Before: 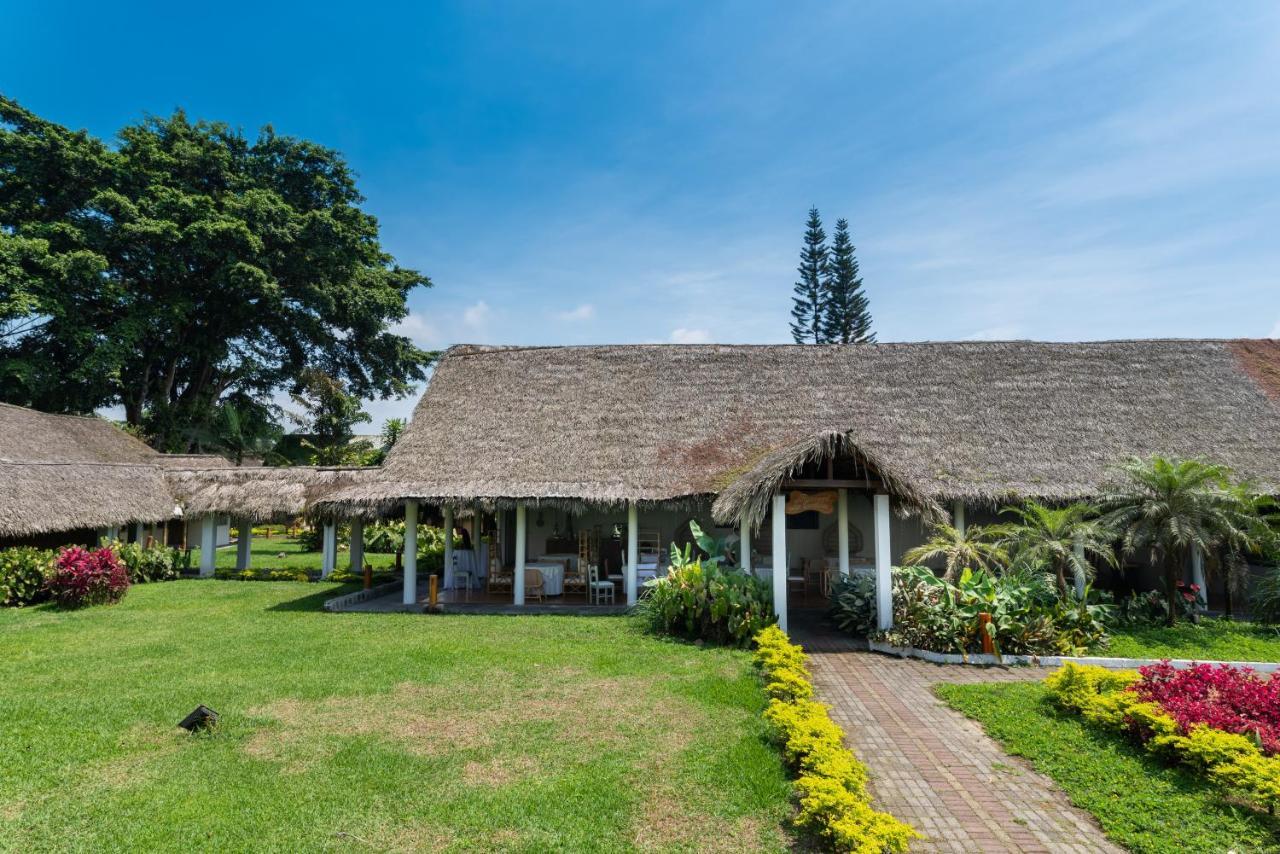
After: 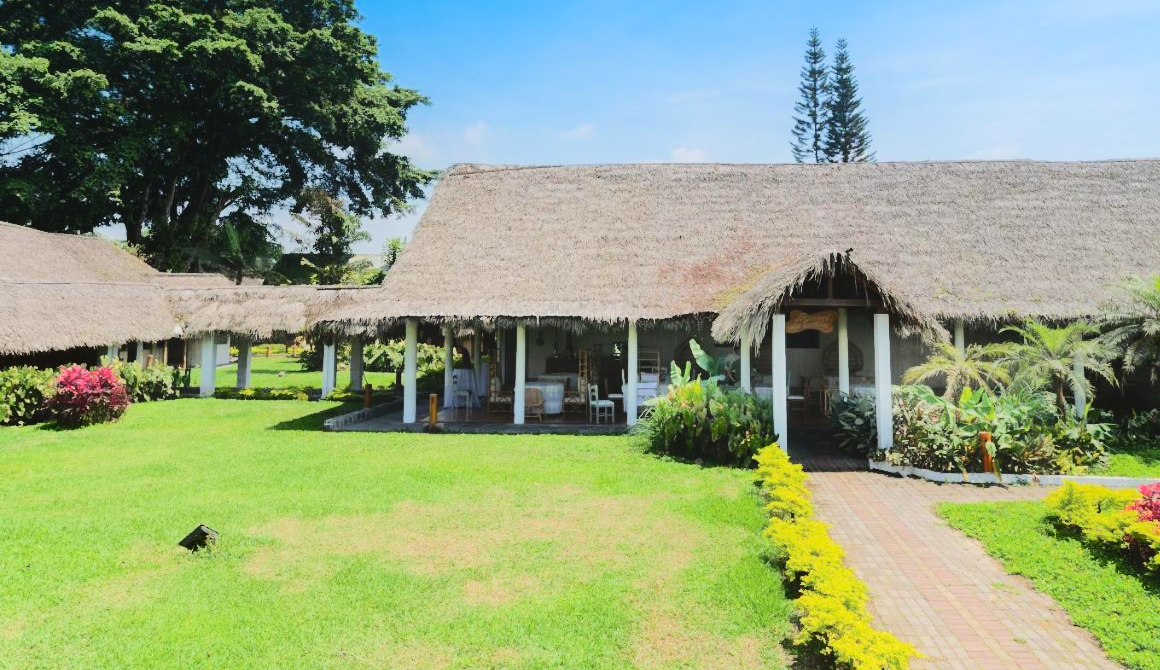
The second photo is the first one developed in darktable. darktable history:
tone equalizer: -7 EV 0.158 EV, -6 EV 0.611 EV, -5 EV 1.12 EV, -4 EV 1.37 EV, -3 EV 1.13 EV, -2 EV 0.6 EV, -1 EV 0.168 EV, edges refinement/feathering 500, mask exposure compensation -1.57 EV, preserve details no
crop: top 21.303%, right 9.338%, bottom 0.212%
contrast equalizer: octaves 7, y [[0.6 ×6], [0.55 ×6], [0 ×6], [0 ×6], [0 ×6]], mix -0.987
